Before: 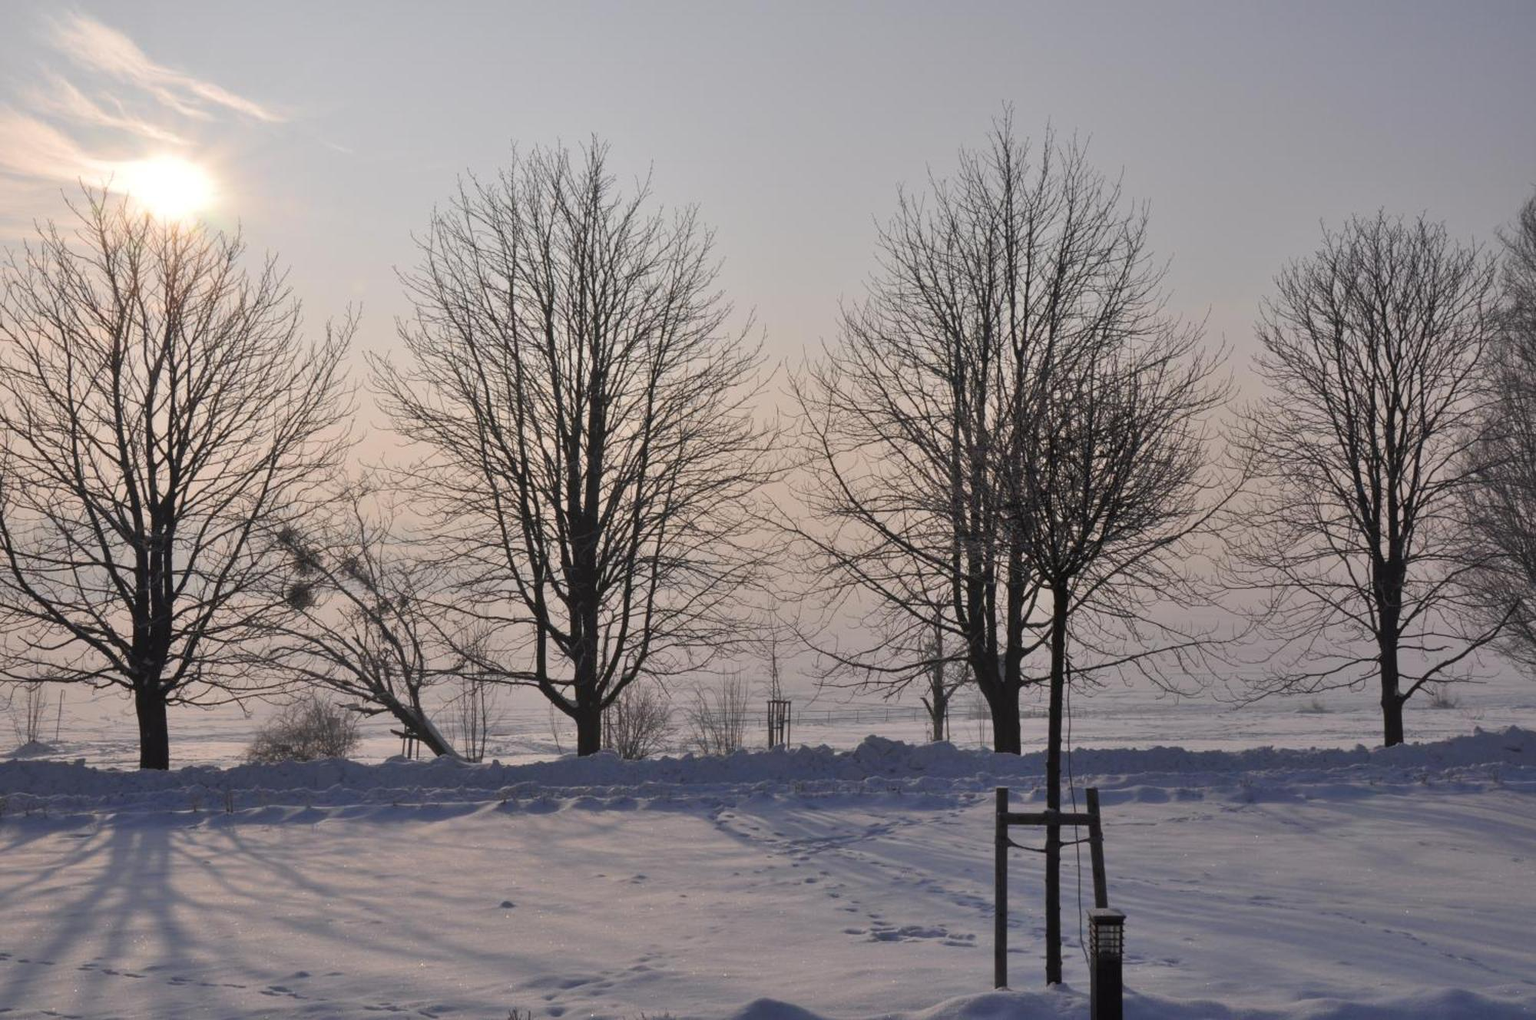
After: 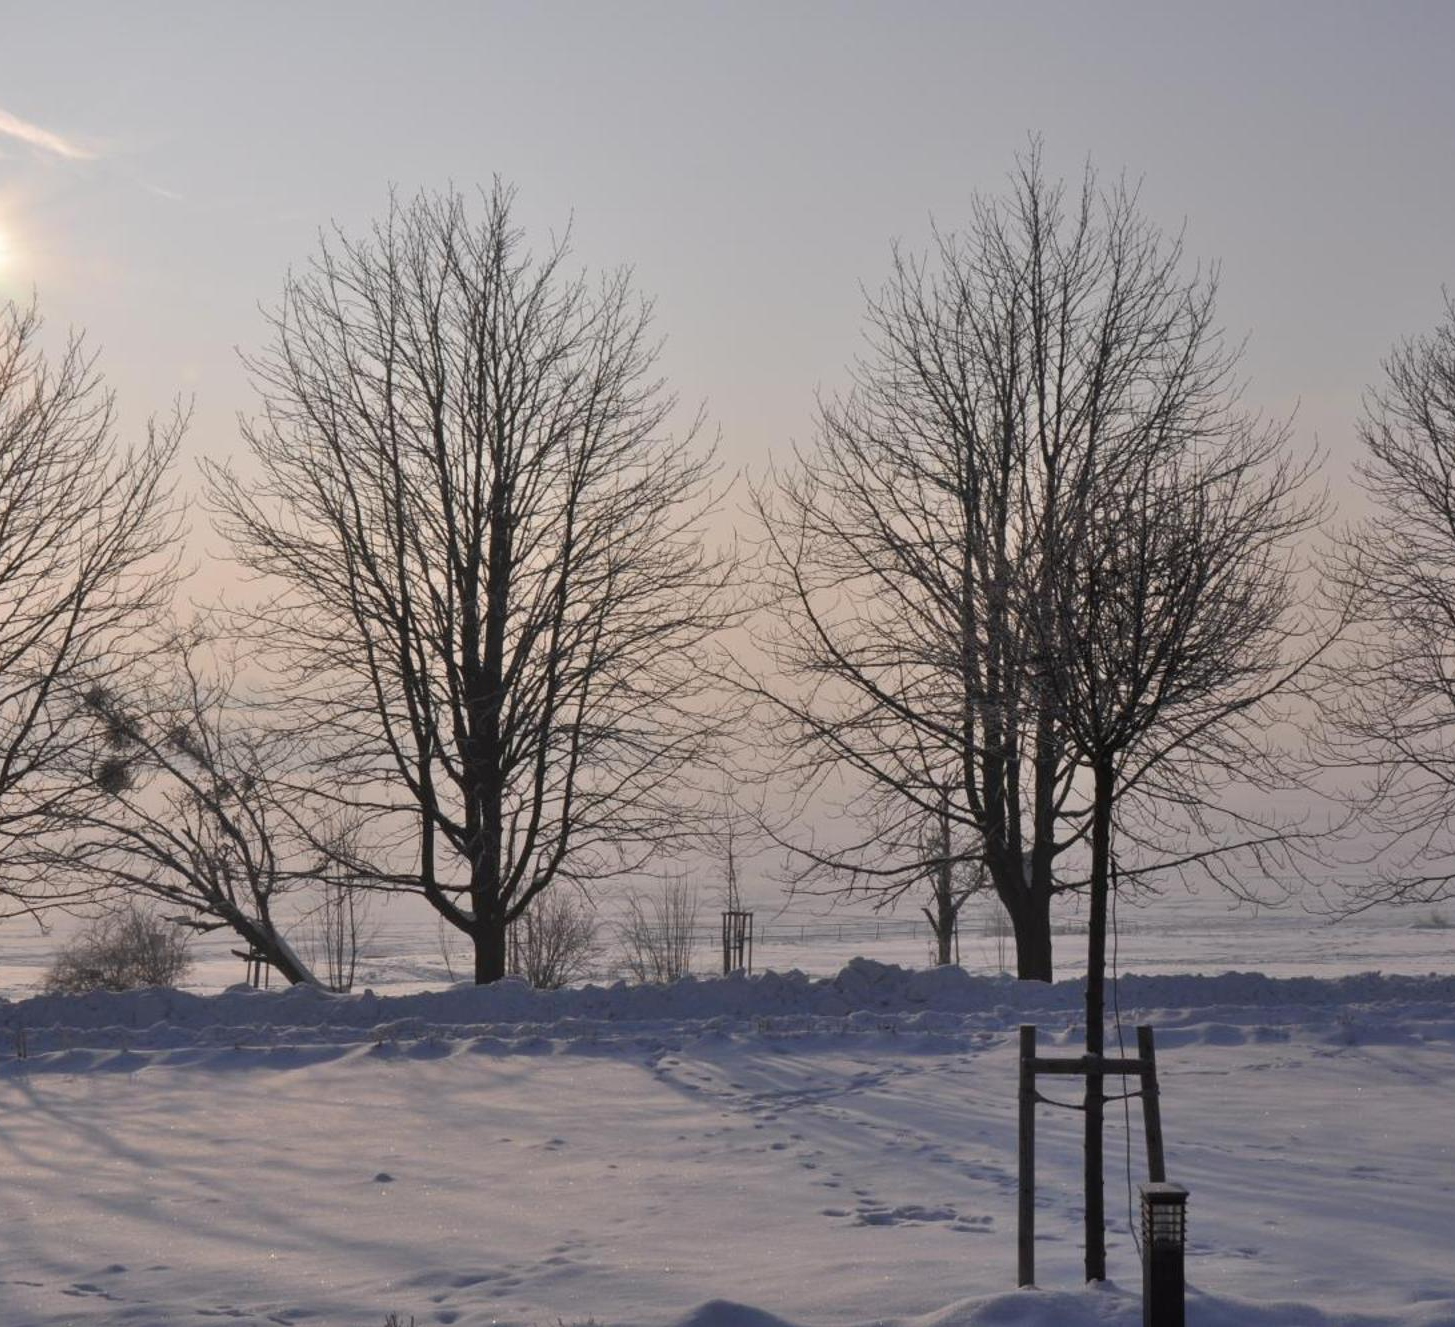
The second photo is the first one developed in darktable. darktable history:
crop: left 13.867%, right 13.366%
